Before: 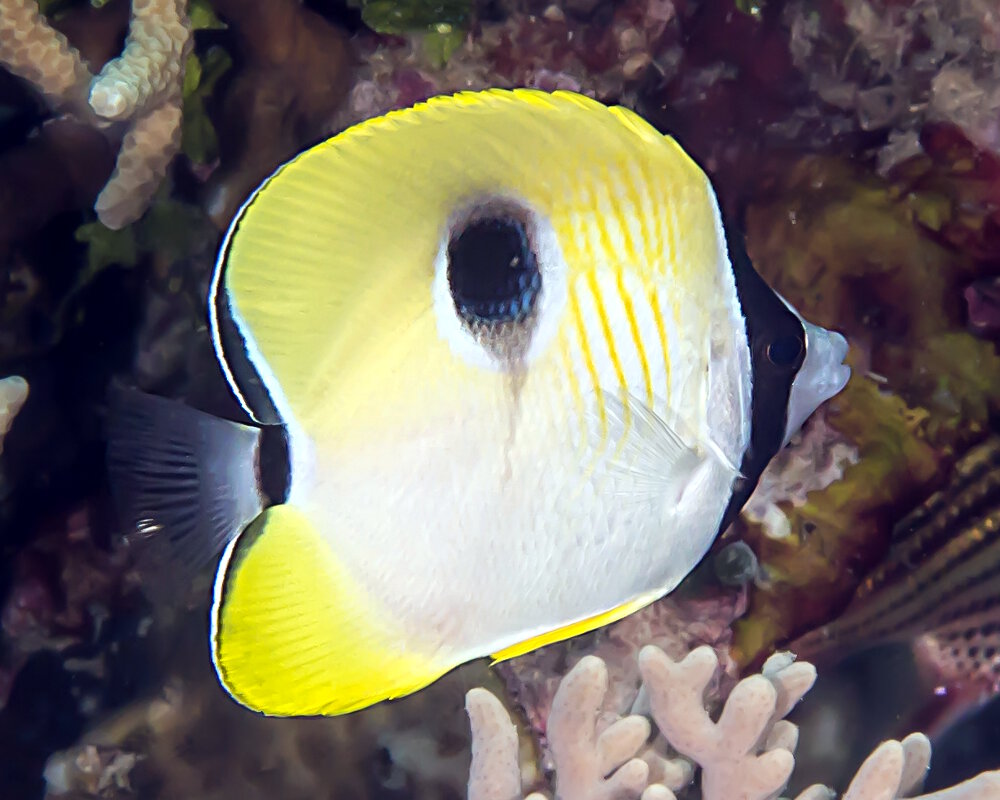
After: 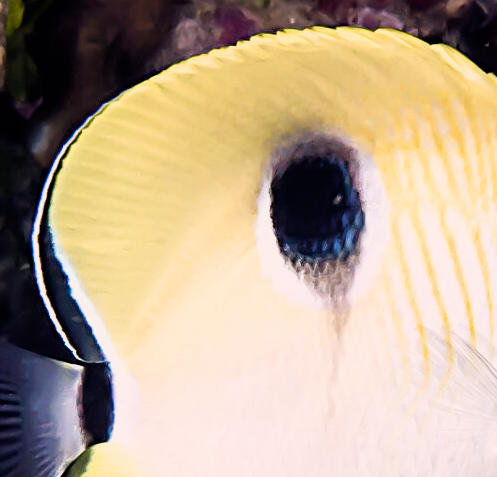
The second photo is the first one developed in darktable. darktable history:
tone equalizer: -8 EV 0 EV, -7 EV -0.002 EV, -6 EV 0.002 EV, -5 EV -0.048 EV, -4 EV -0.152 EV, -3 EV -0.161 EV, -2 EV 0.265 EV, -1 EV 0.705 EV, +0 EV 0.497 EV, edges refinement/feathering 500, mask exposure compensation -1.57 EV, preserve details no
color balance rgb: highlights gain › chroma 4.406%, highlights gain › hue 30.42°, perceptual saturation grading › global saturation 13.715%, perceptual saturation grading › highlights -30.092%, perceptual saturation grading › shadows 51.469%
filmic rgb: black relative exposure -5.01 EV, white relative exposure 3.98 EV, hardness 2.89, contrast 1.298
crop: left 17.77%, top 7.787%, right 32.456%, bottom 31.837%
